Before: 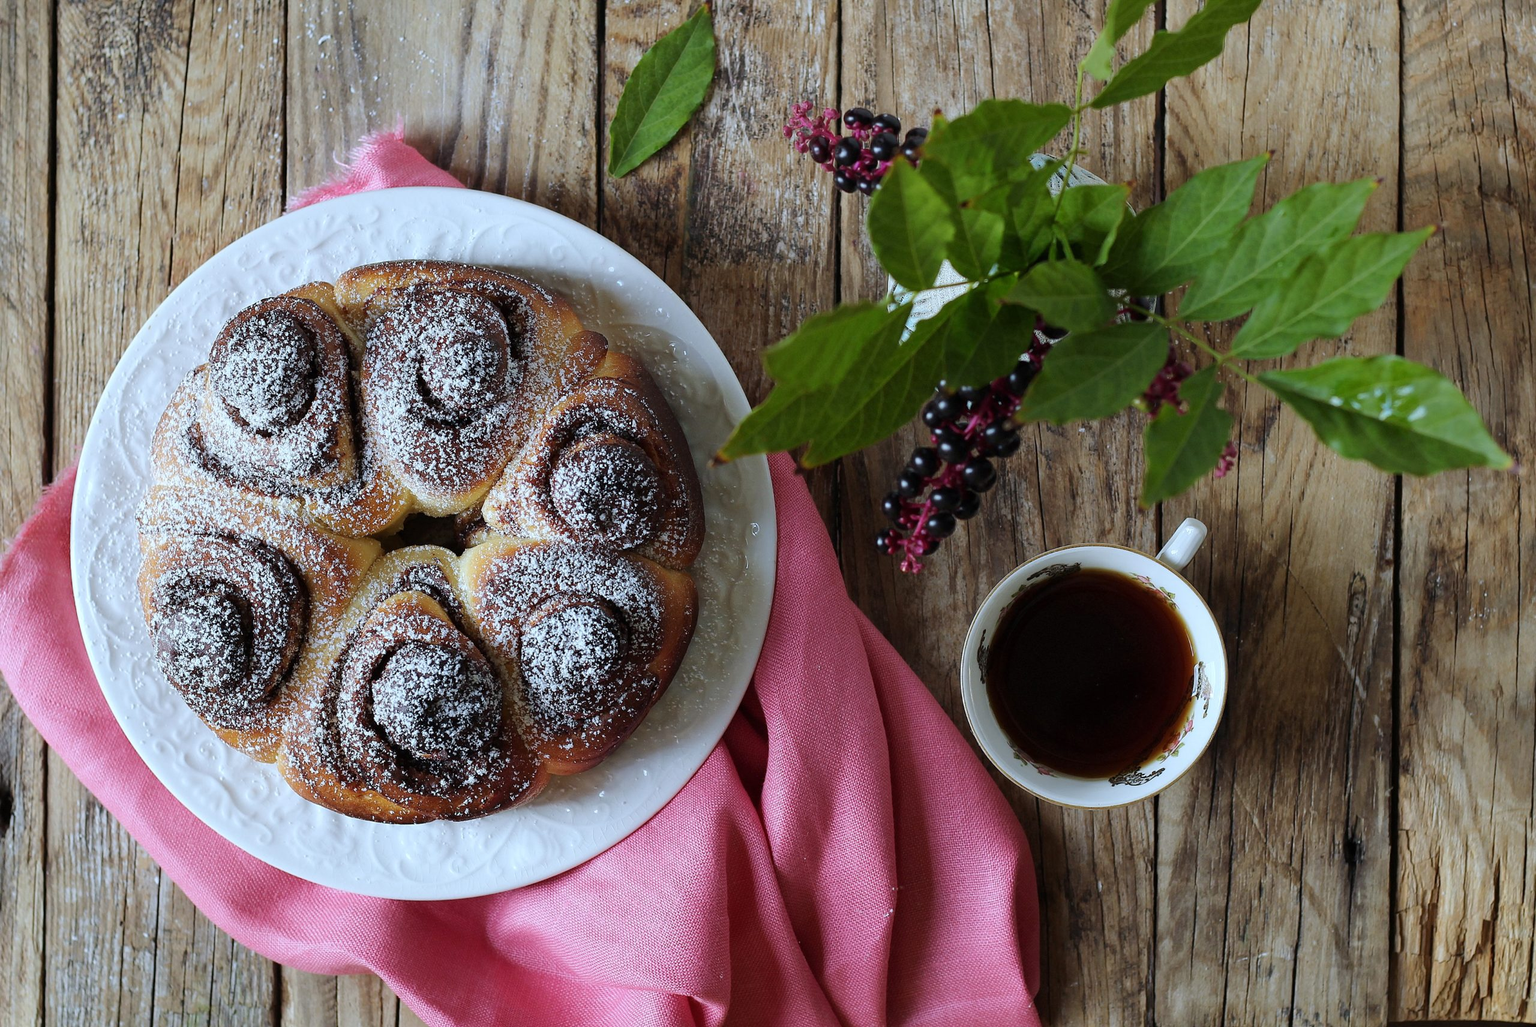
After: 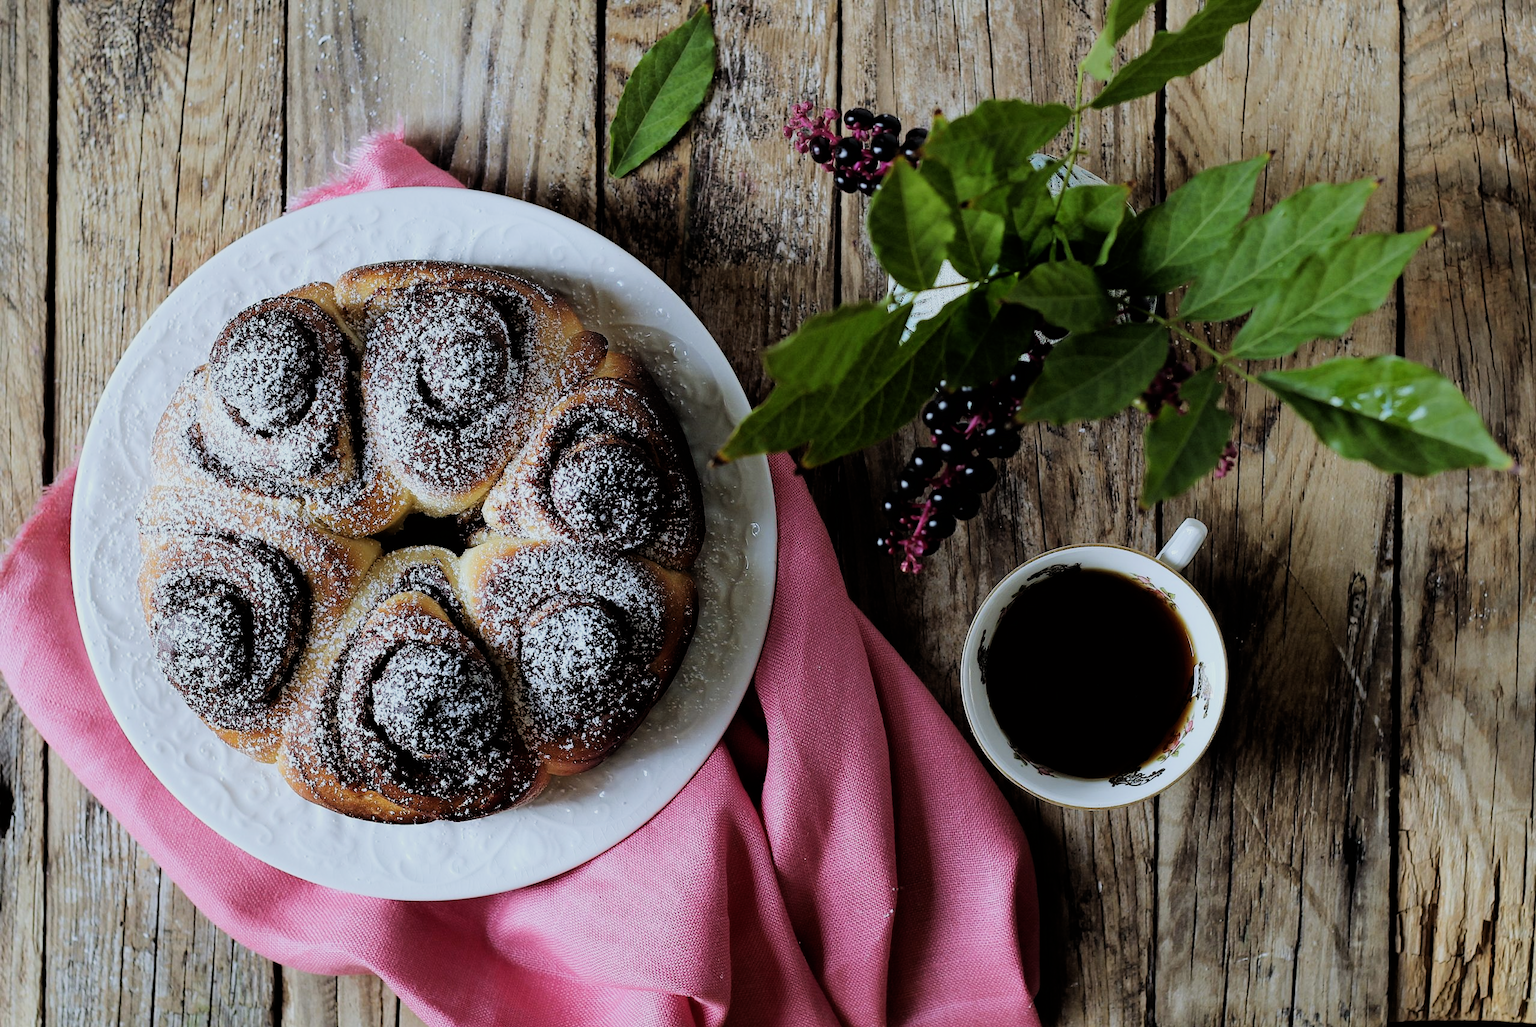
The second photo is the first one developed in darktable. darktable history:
tone equalizer: on, module defaults
filmic rgb: black relative exposure -5 EV, hardness 2.88, contrast 1.3, highlights saturation mix -30%
